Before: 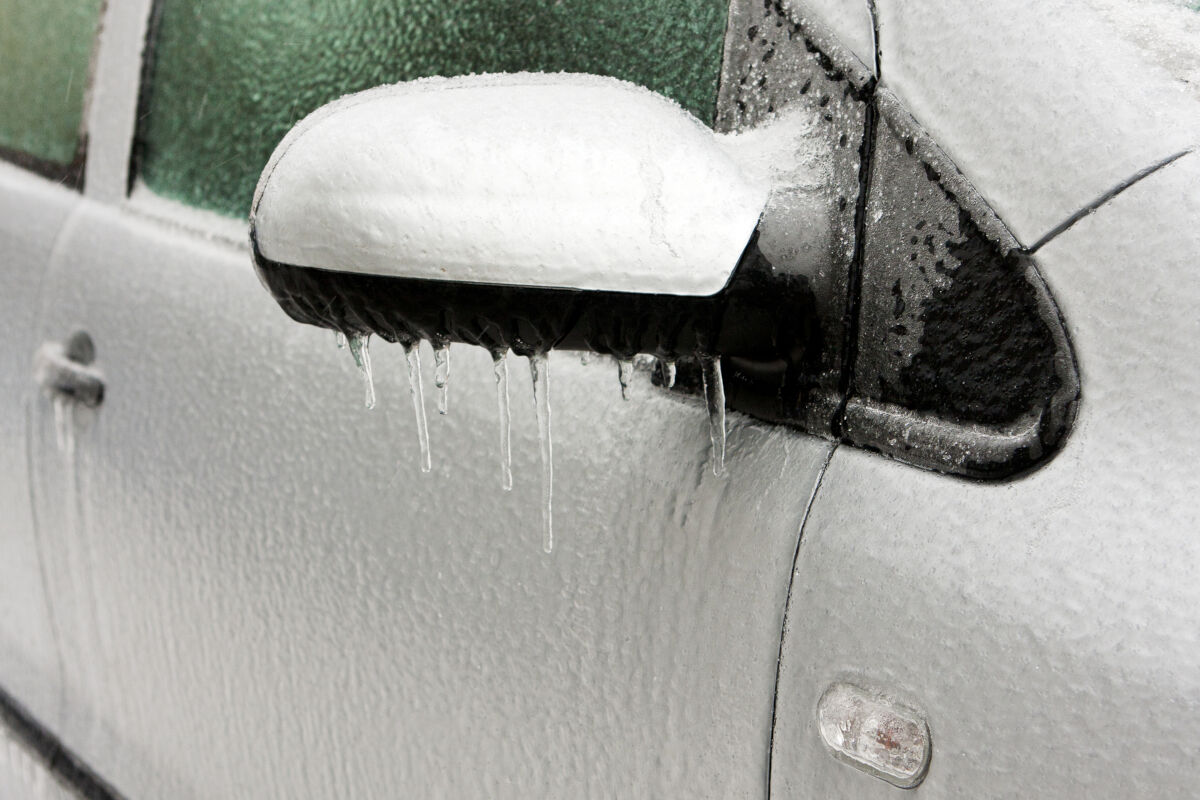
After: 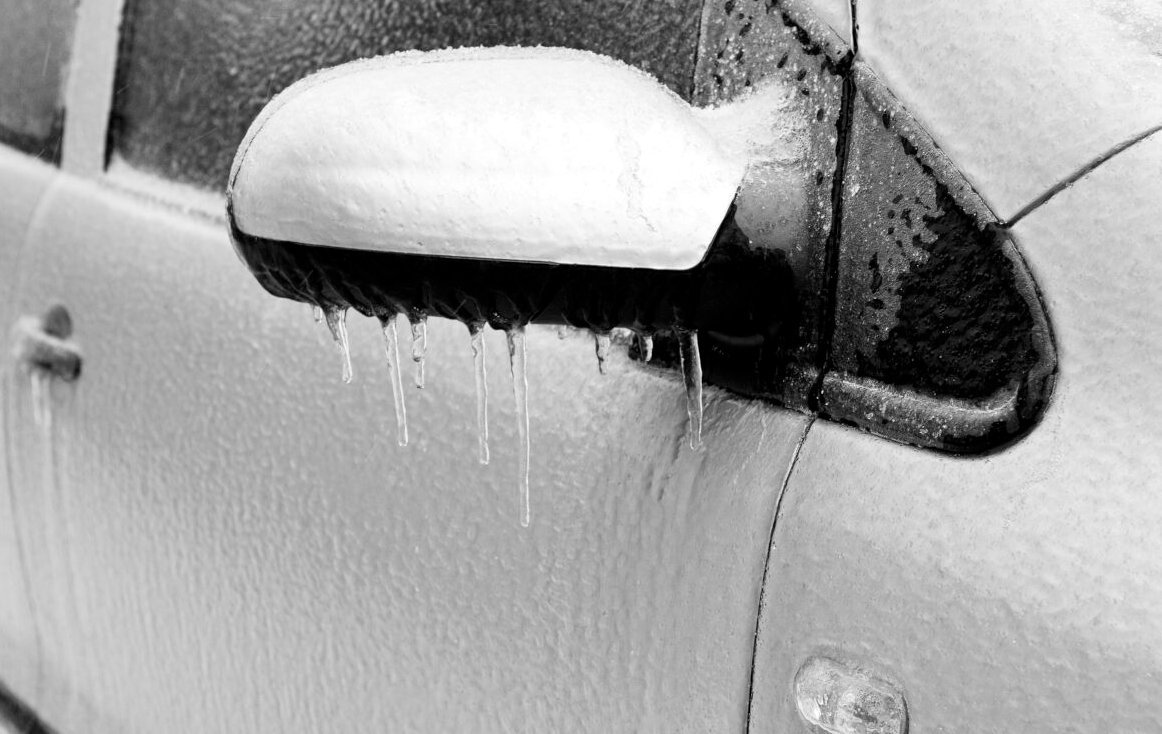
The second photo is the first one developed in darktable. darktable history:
base curve: exposure shift 0, preserve colors none
color correction: highlights a* -4.98, highlights b* -3.76, shadows a* 3.83, shadows b* 4.08
crop: left 1.964%, top 3.251%, right 1.122%, bottom 4.933%
shadows and highlights: shadows 12, white point adjustment 1.2, highlights -0.36, soften with gaussian
color zones: curves: ch1 [(0.113, 0.438) (0.75, 0.5)]; ch2 [(0.12, 0.526) (0.75, 0.5)]
monochrome: on, module defaults
